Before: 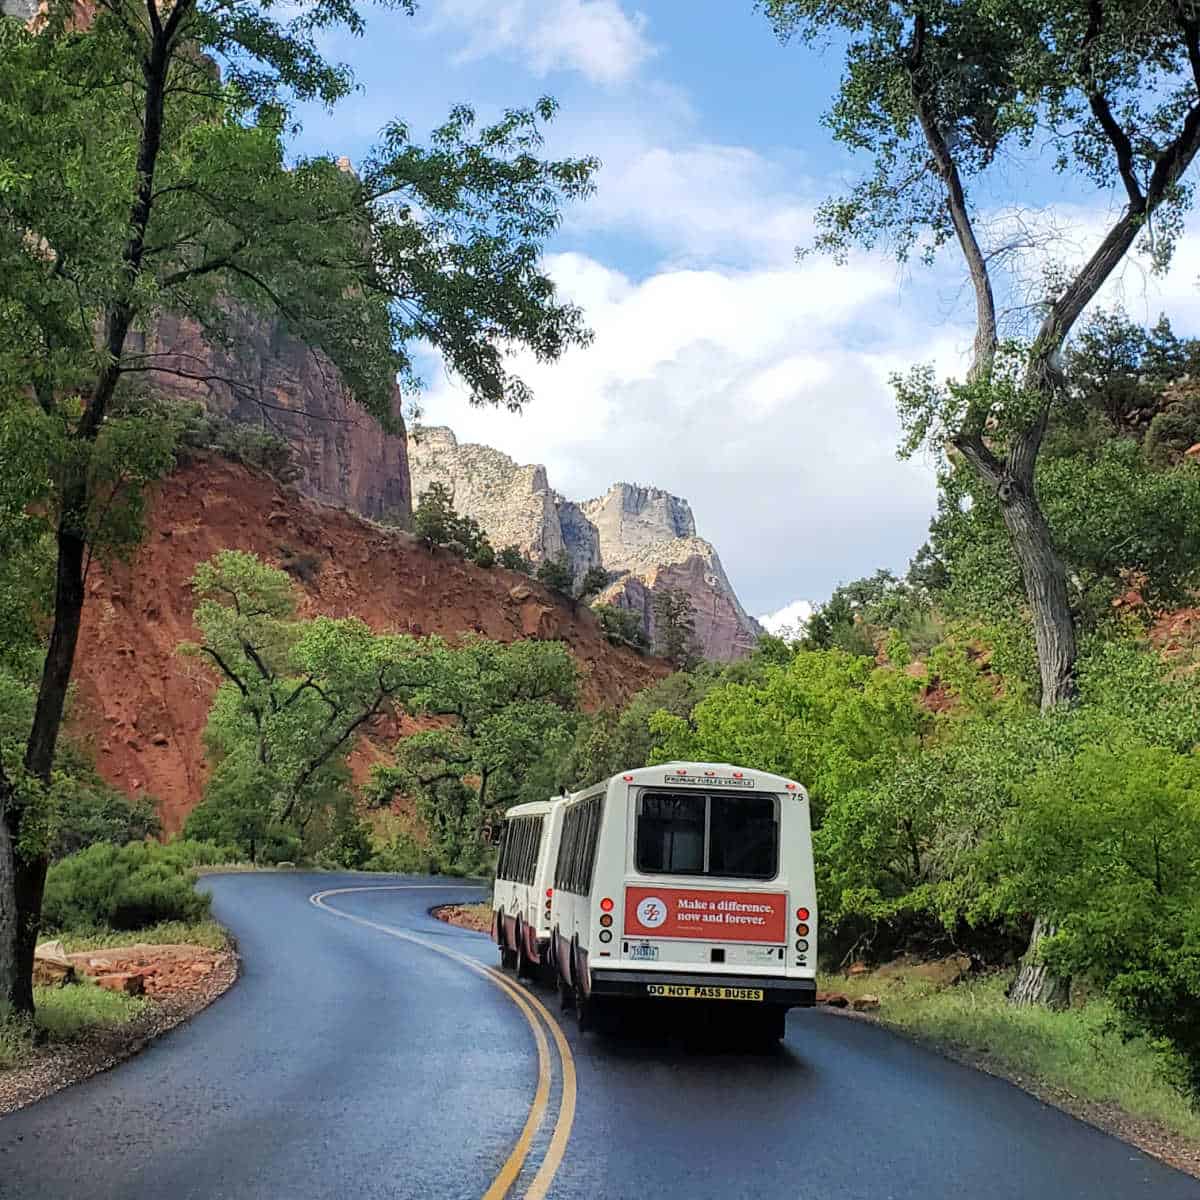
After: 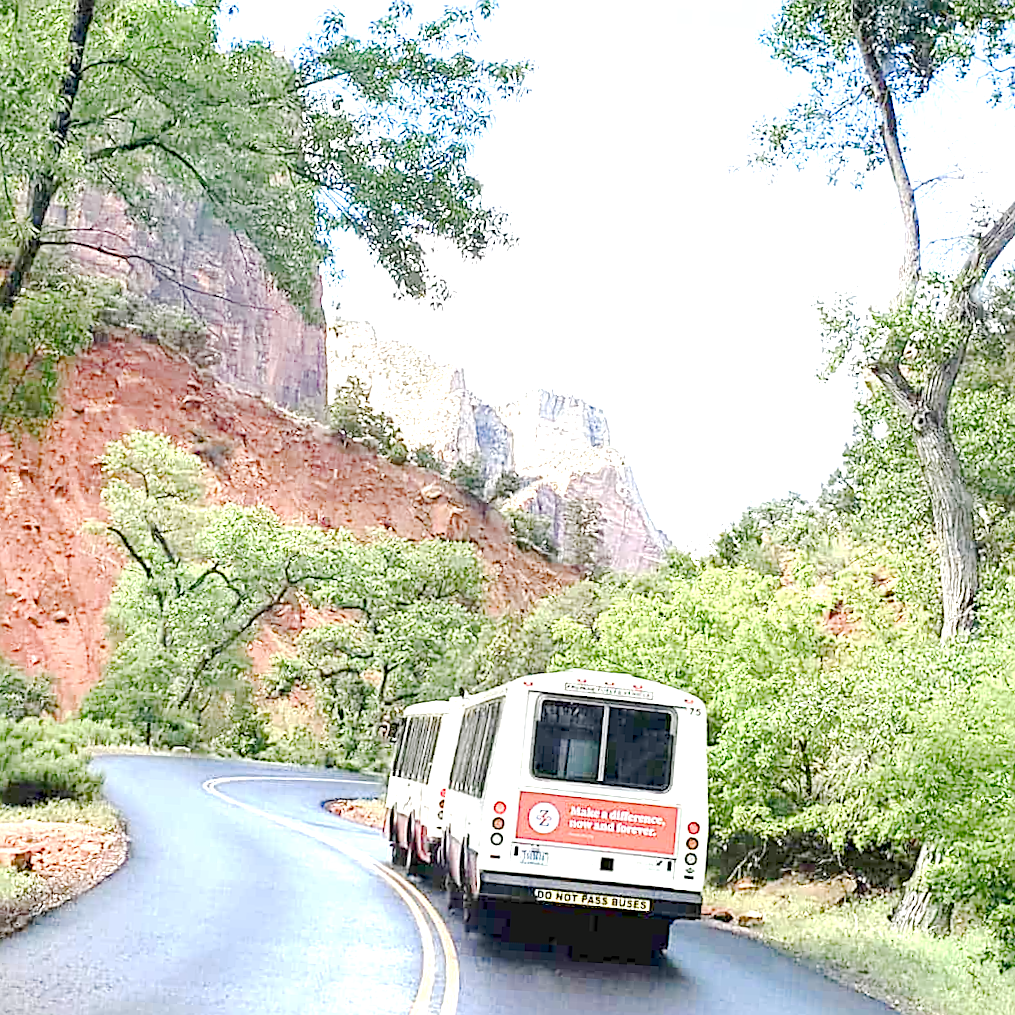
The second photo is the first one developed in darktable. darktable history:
color balance rgb: shadows lift › chroma 1%, shadows lift › hue 113°, highlights gain › chroma 0.2%, highlights gain › hue 333°, perceptual saturation grading › global saturation 20%, perceptual saturation grading › highlights -50%, perceptual saturation grading › shadows 25%, contrast -10%
base curve: curves: ch0 [(0, 0) (0.158, 0.273) (0.879, 0.895) (1, 1)], preserve colors none
sharpen: on, module defaults
rotate and perspective: rotation 0.174°, lens shift (vertical) 0.013, lens shift (horizontal) 0.019, shear 0.001, automatic cropping original format, crop left 0.007, crop right 0.991, crop top 0.016, crop bottom 0.997
crop and rotate: angle -3.27°, left 5.211%, top 5.211%, right 4.607%, bottom 4.607%
exposure: exposure 2 EV, compensate exposure bias true, compensate highlight preservation false
